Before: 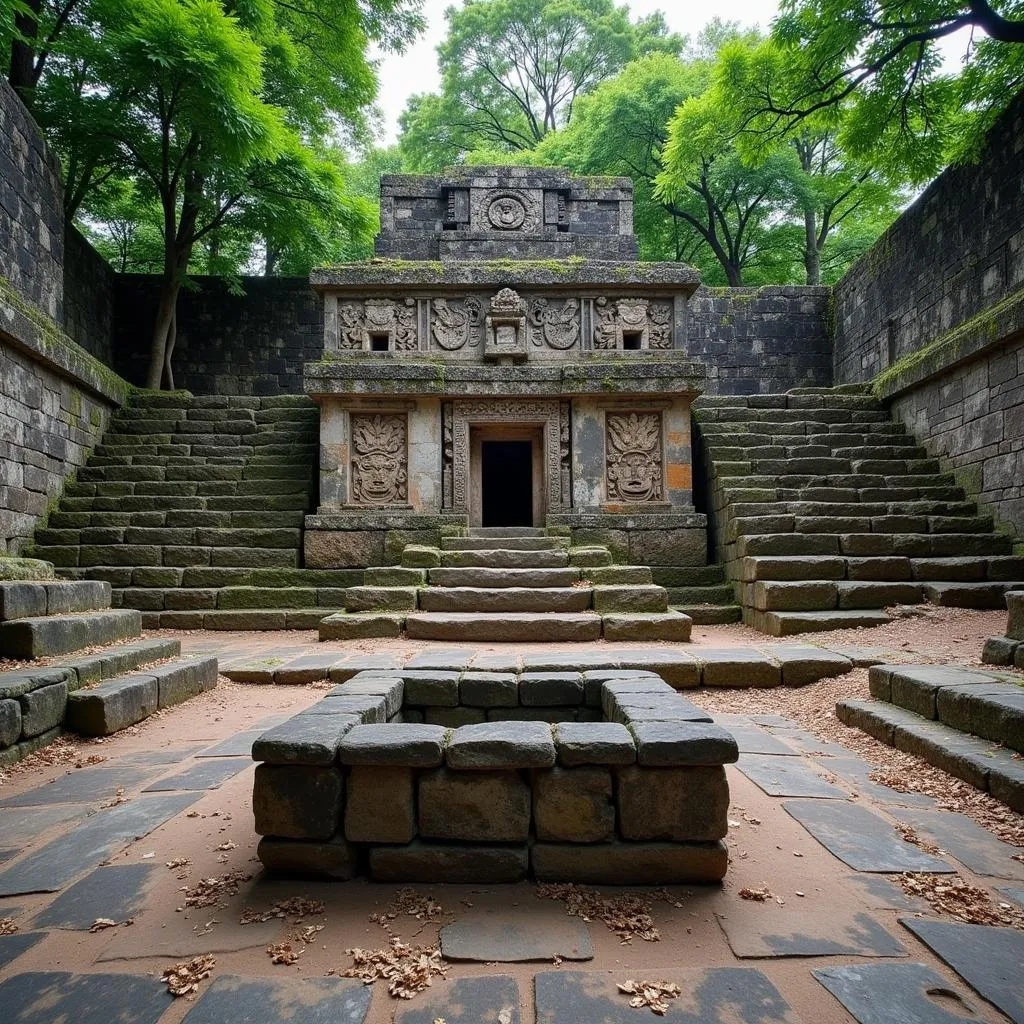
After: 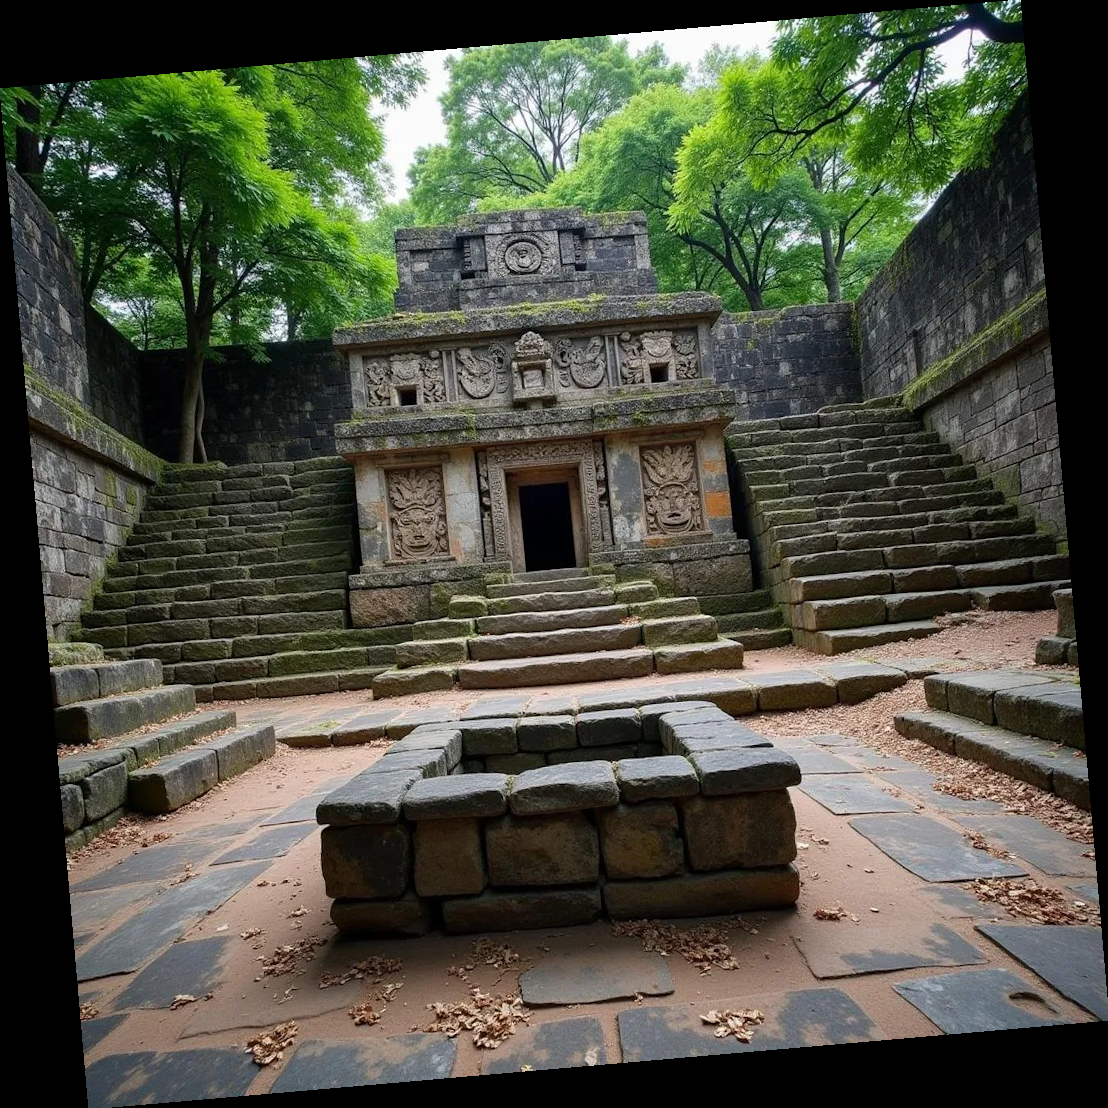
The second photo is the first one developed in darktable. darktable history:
rotate and perspective: rotation -4.98°, automatic cropping off
tone equalizer: on, module defaults
